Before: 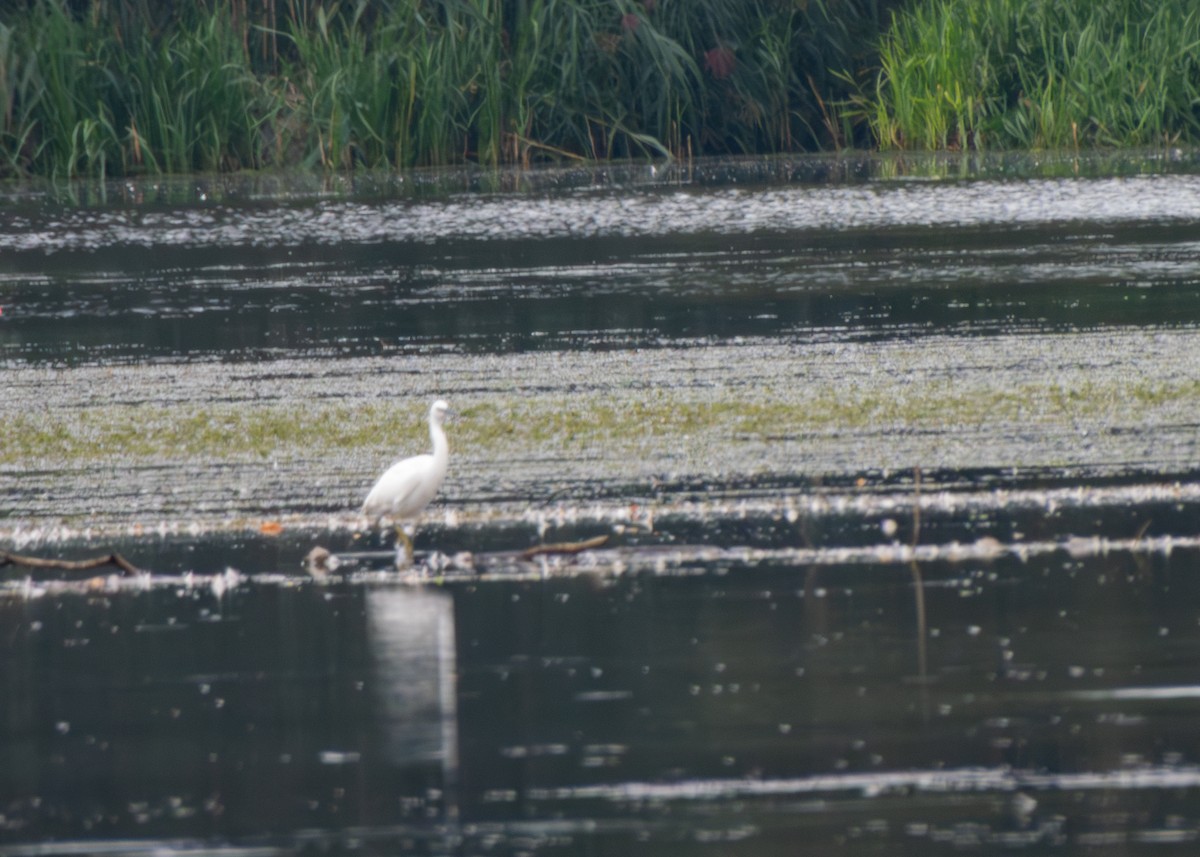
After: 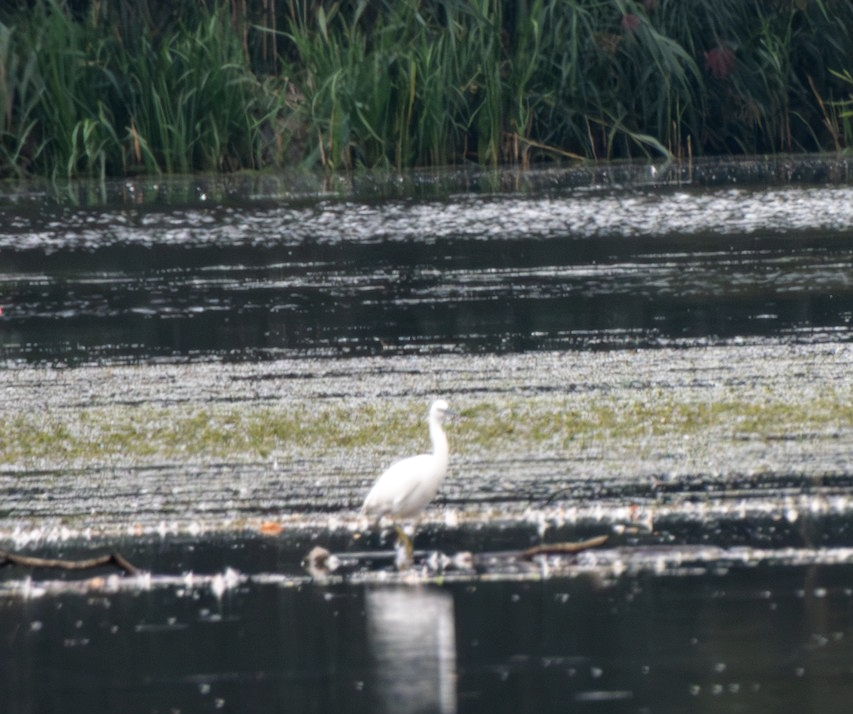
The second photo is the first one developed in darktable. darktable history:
crop: right 28.885%, bottom 16.626%
filmic rgb: black relative exposure -9.08 EV, white relative exposure 2.3 EV, hardness 7.49
